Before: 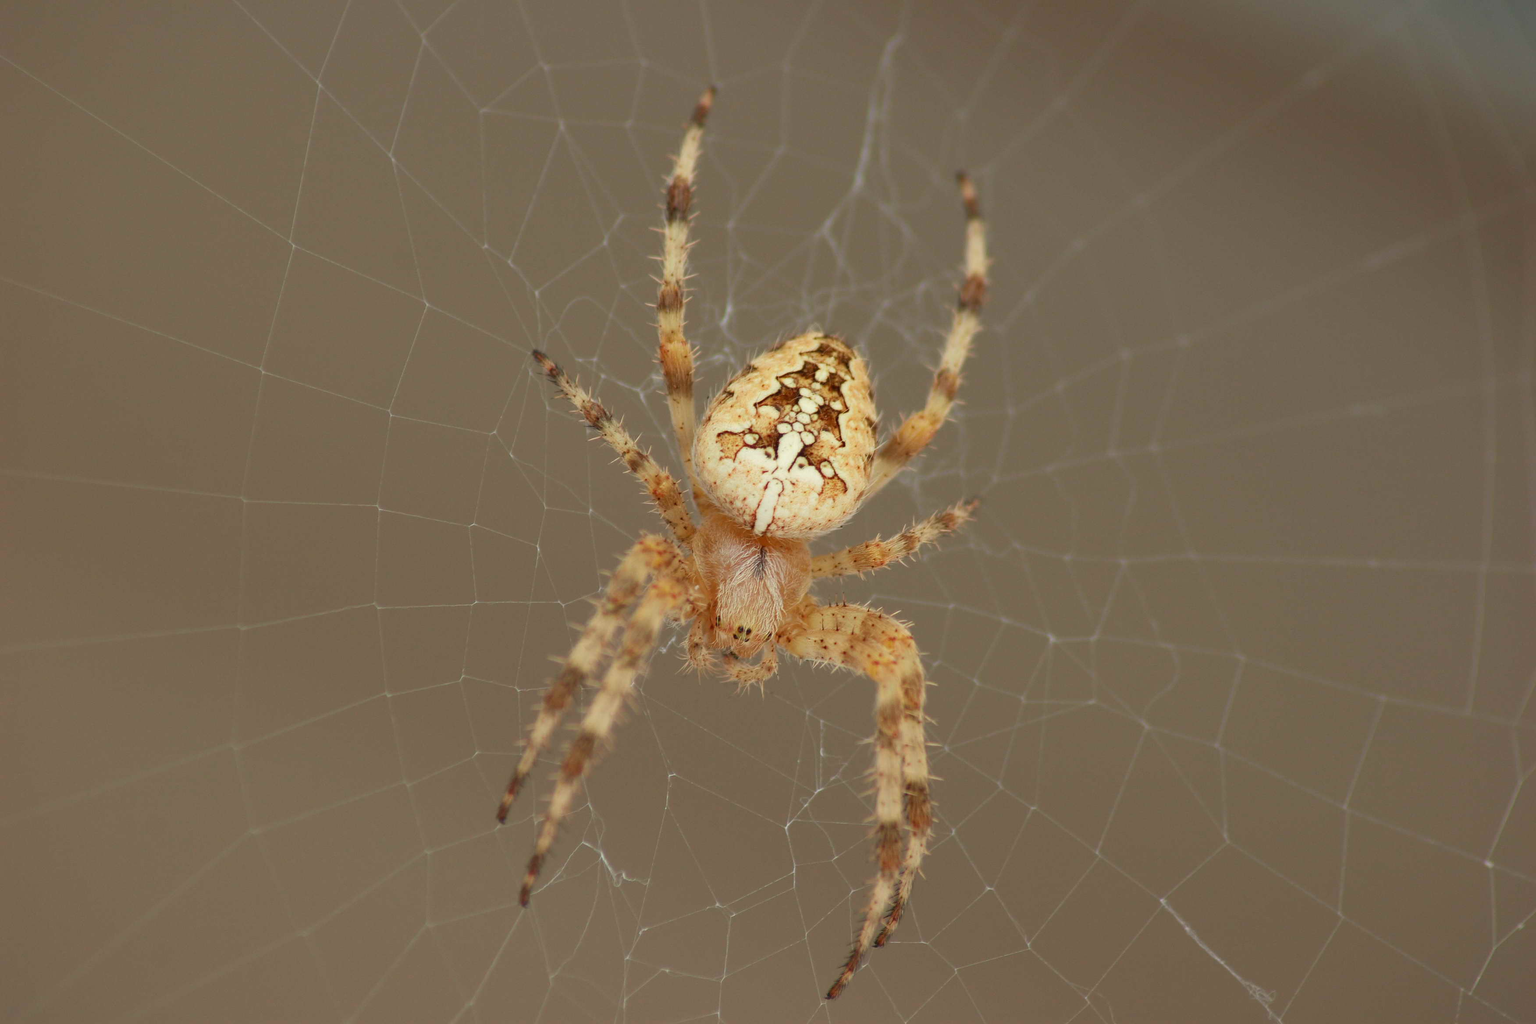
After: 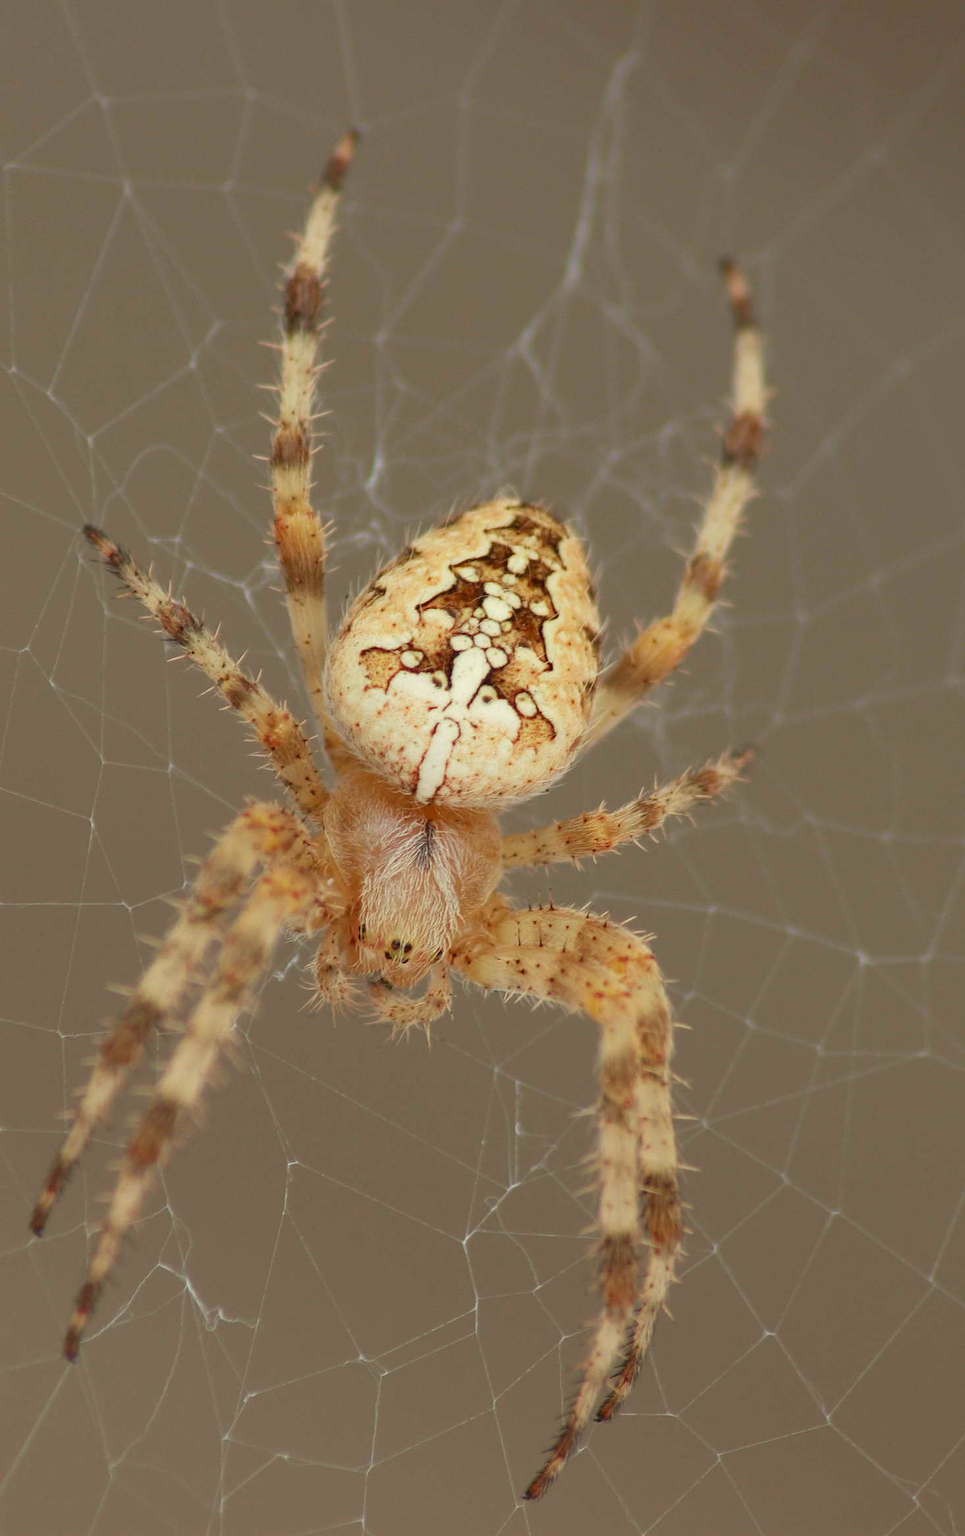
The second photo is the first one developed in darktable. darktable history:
crop: left 31.051%, right 27.034%
